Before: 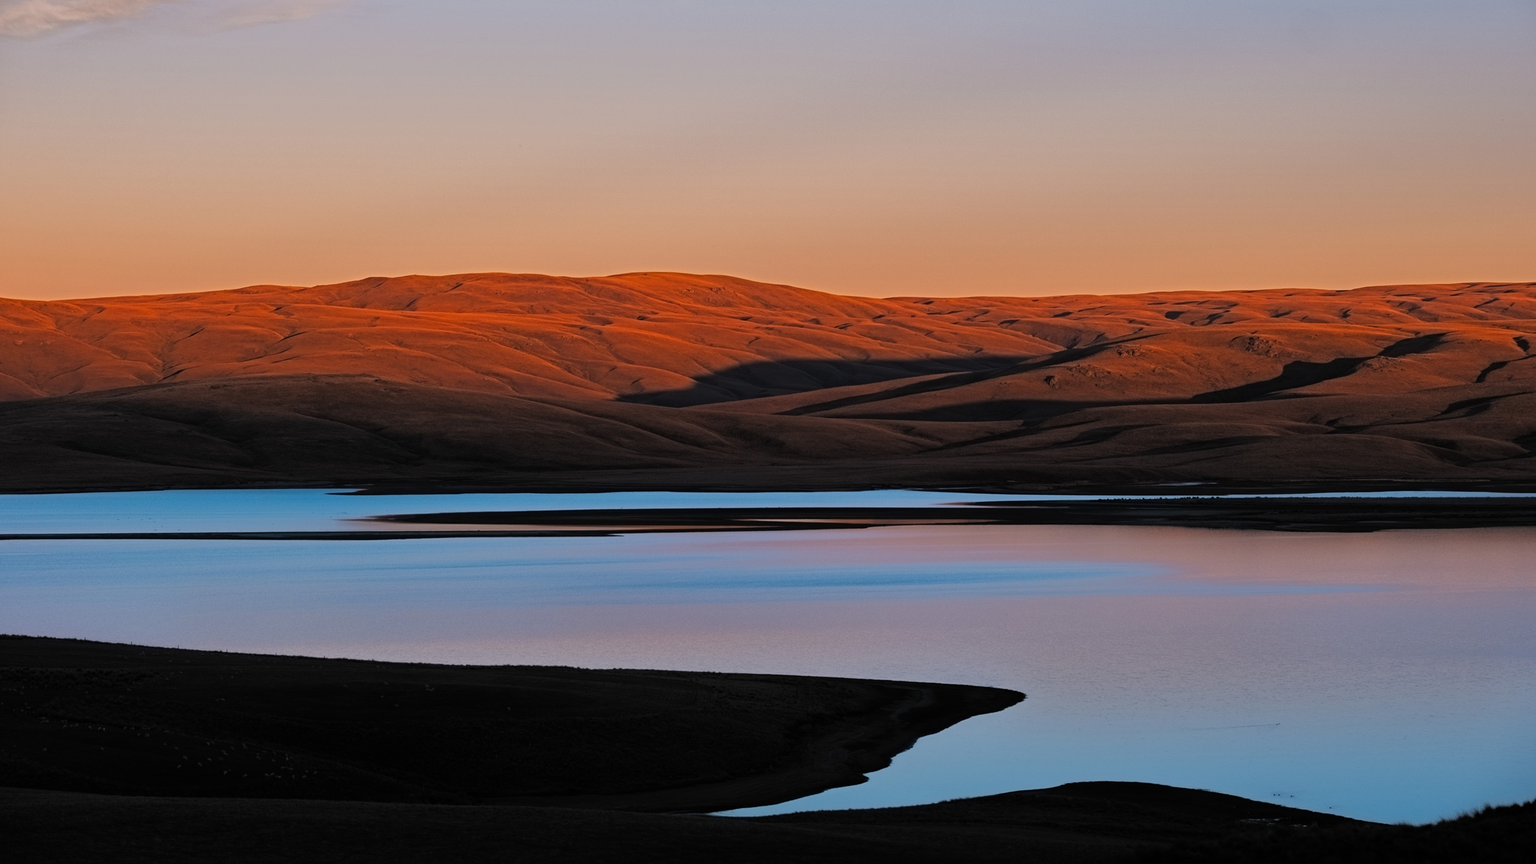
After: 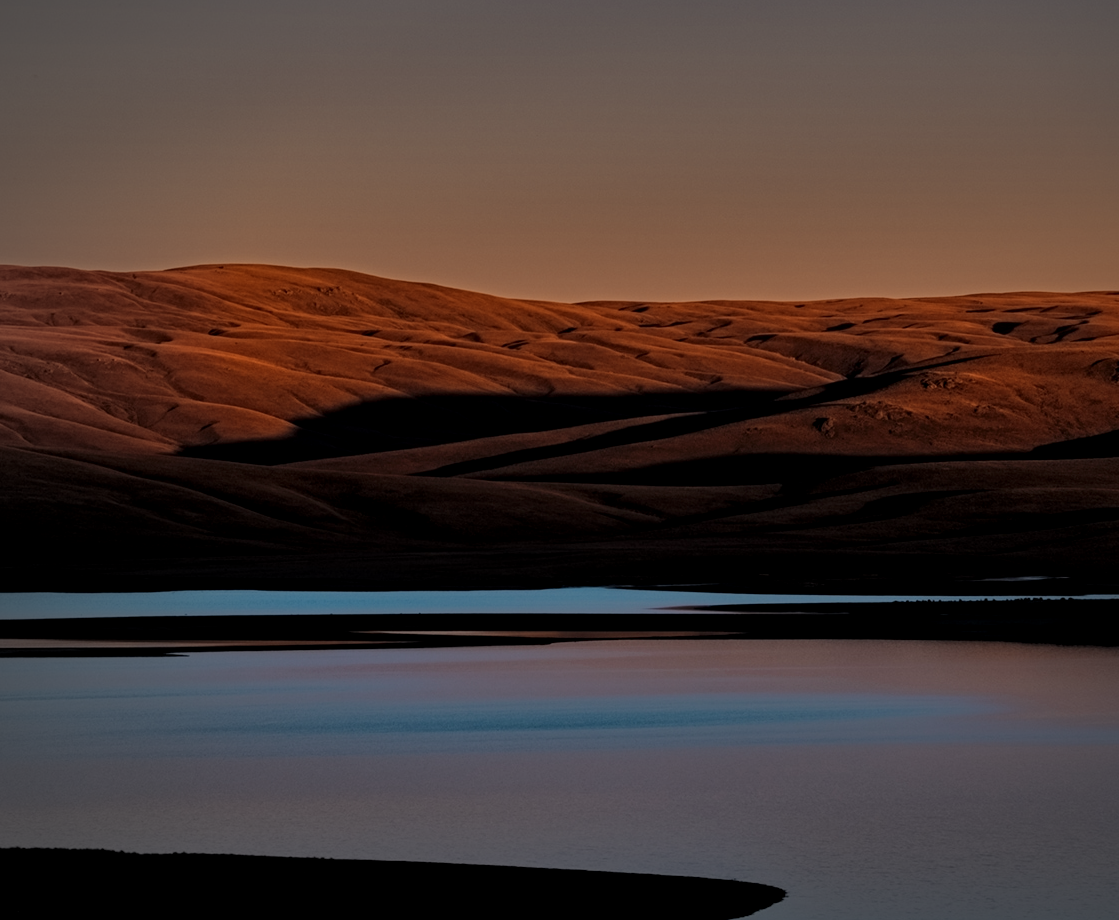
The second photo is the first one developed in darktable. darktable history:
crop: left 32.359%, top 10.919%, right 18.519%, bottom 17.319%
vignetting: fall-off radius 60.82%, brightness -0.289, center (0.218, -0.236)
shadows and highlights: on, module defaults
color zones: curves: ch0 [(0.018, 0.548) (0.197, 0.654) (0.425, 0.447) (0.605, 0.658) (0.732, 0.579)]; ch1 [(0.105, 0.531) (0.224, 0.531) (0.386, 0.39) (0.618, 0.456) (0.732, 0.456) (0.956, 0.421)]; ch2 [(0.039, 0.583) (0.215, 0.465) (0.399, 0.544) (0.465, 0.548) (0.614, 0.447) (0.724, 0.43) (0.882, 0.623) (0.956, 0.632)]
local contrast: detail 130%
exposure: exposure -2.424 EV, compensate highlight preservation false
